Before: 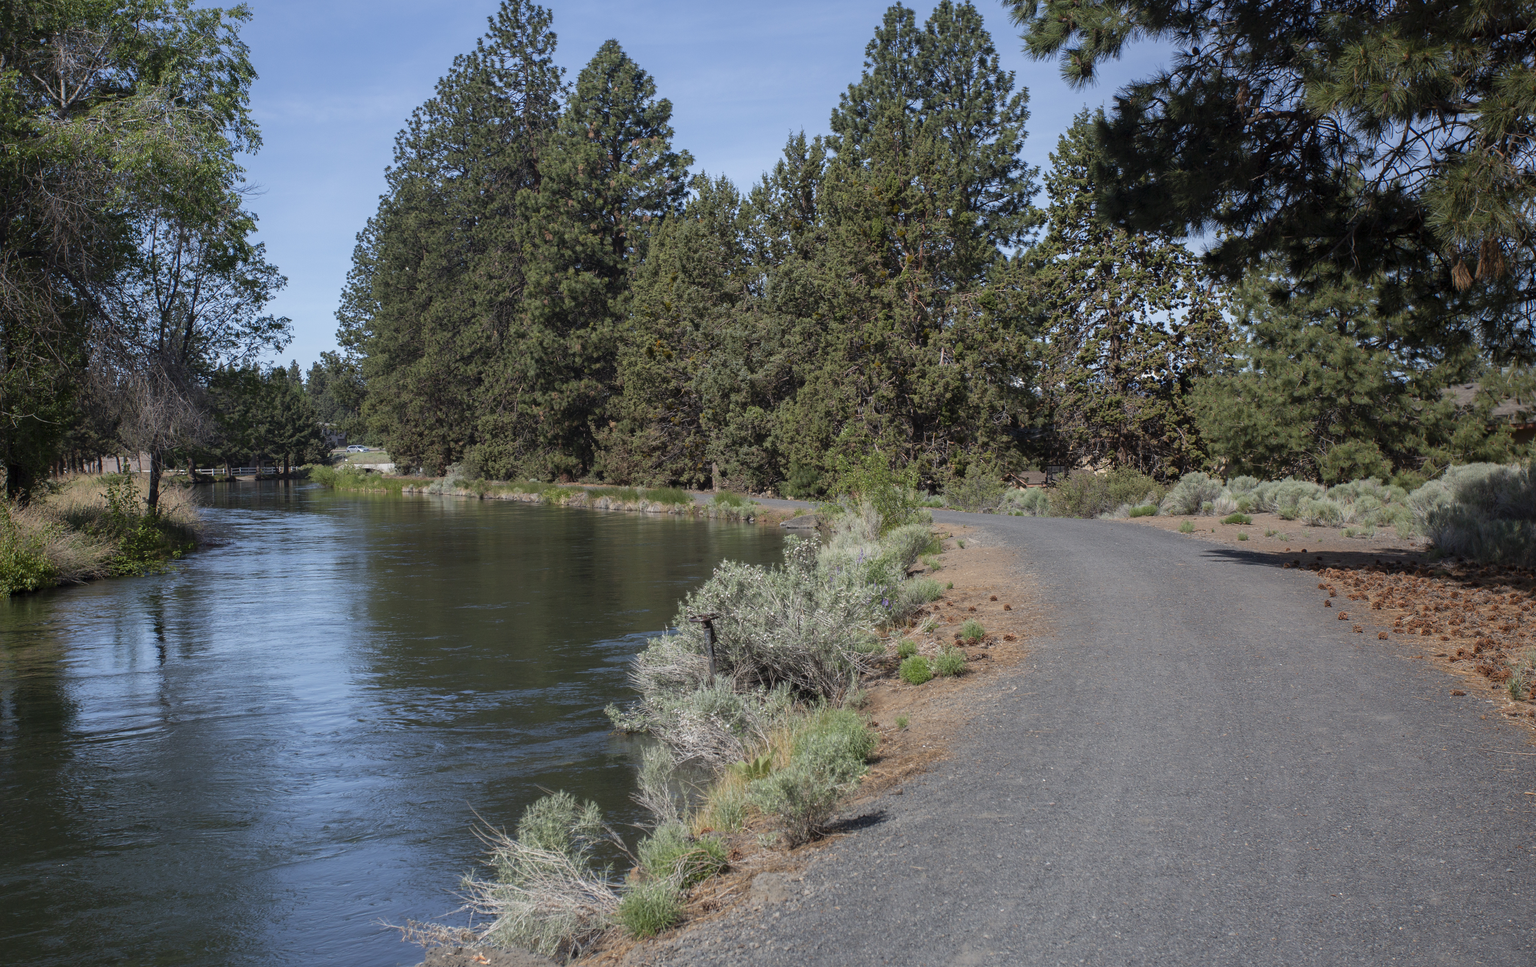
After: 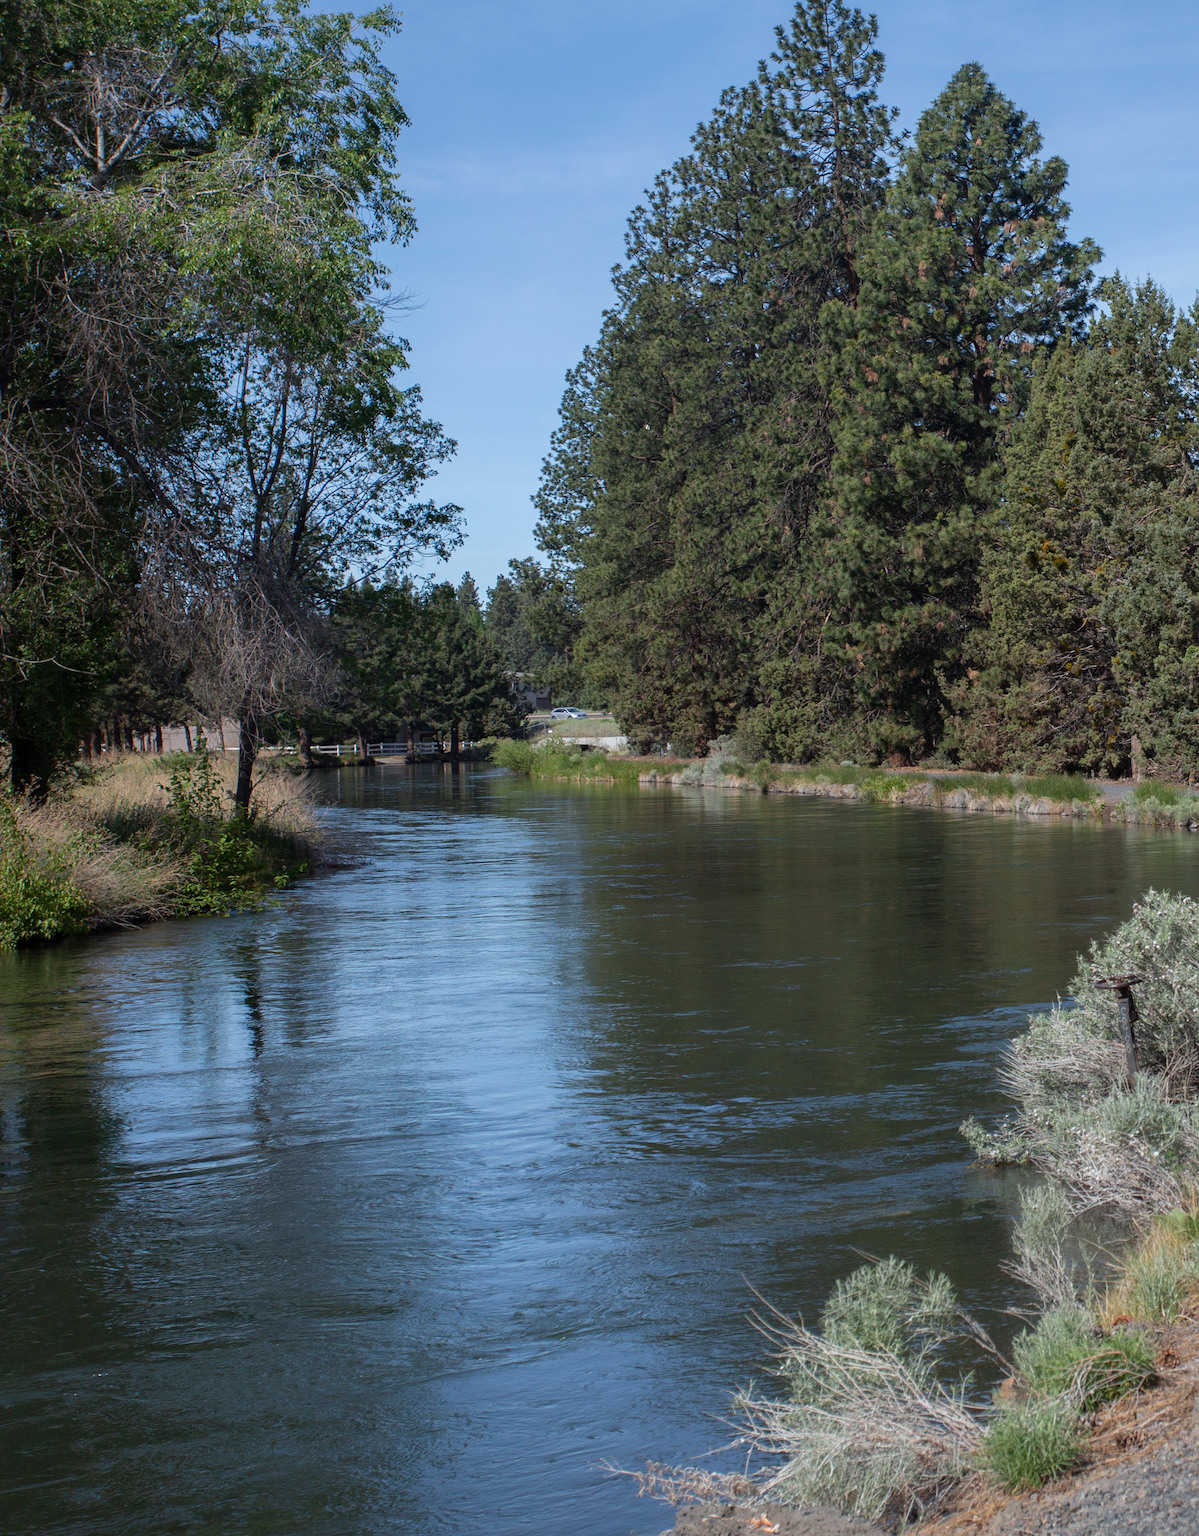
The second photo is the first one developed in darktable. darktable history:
white balance: red 0.988, blue 1.017
crop and rotate: left 0%, top 0%, right 50.845%
